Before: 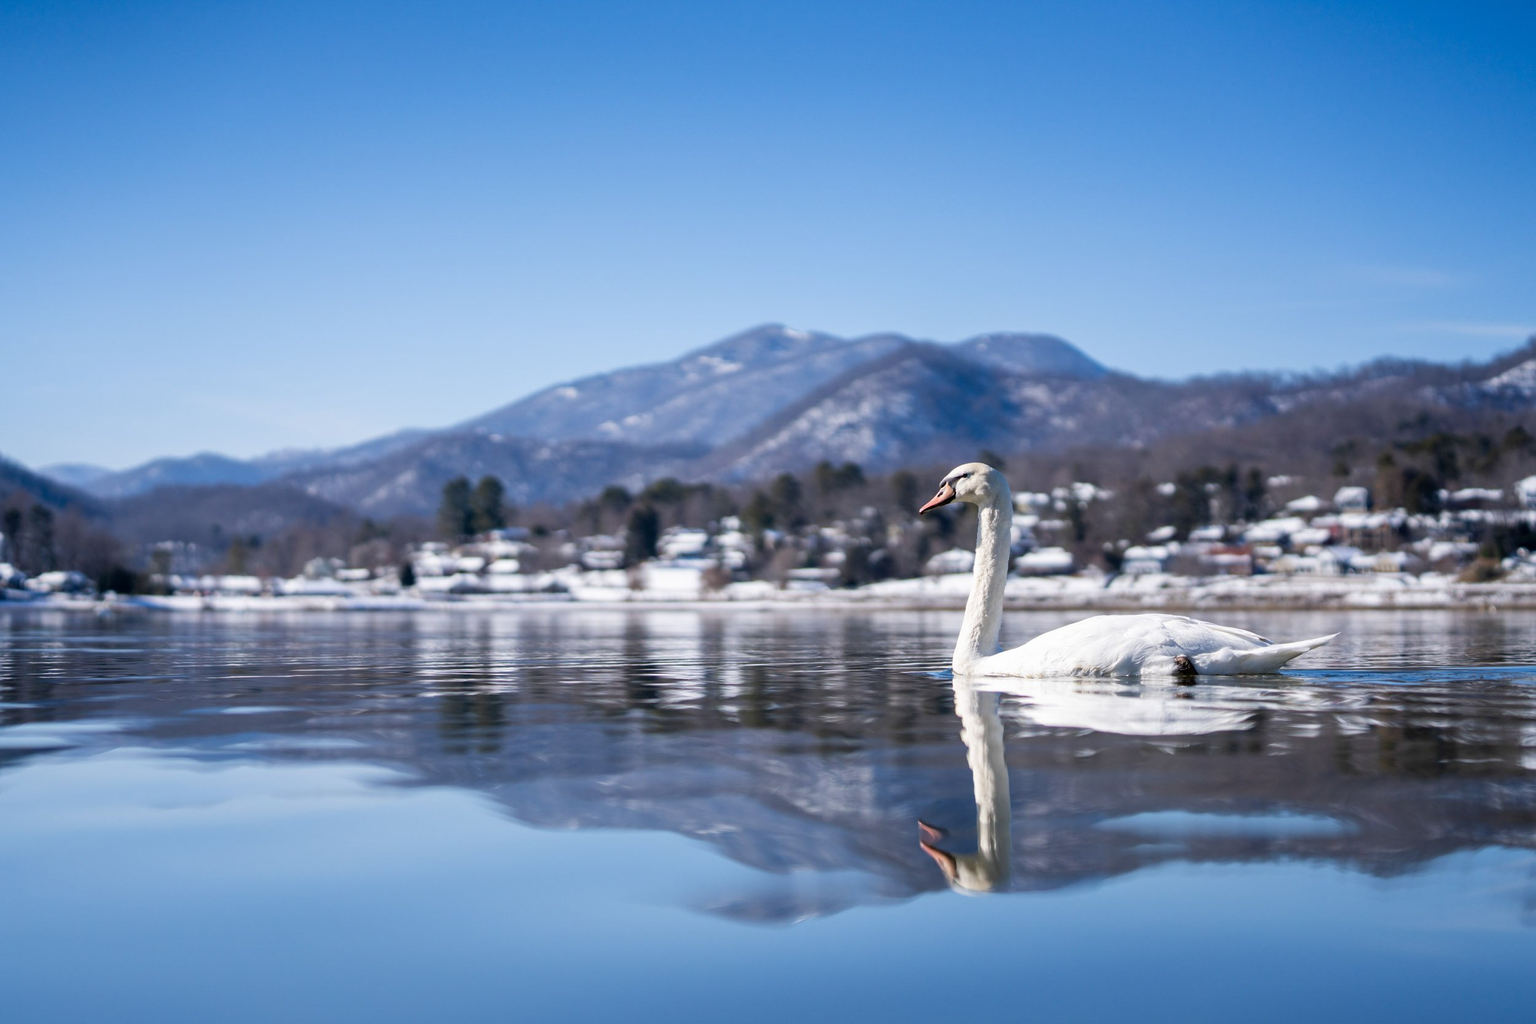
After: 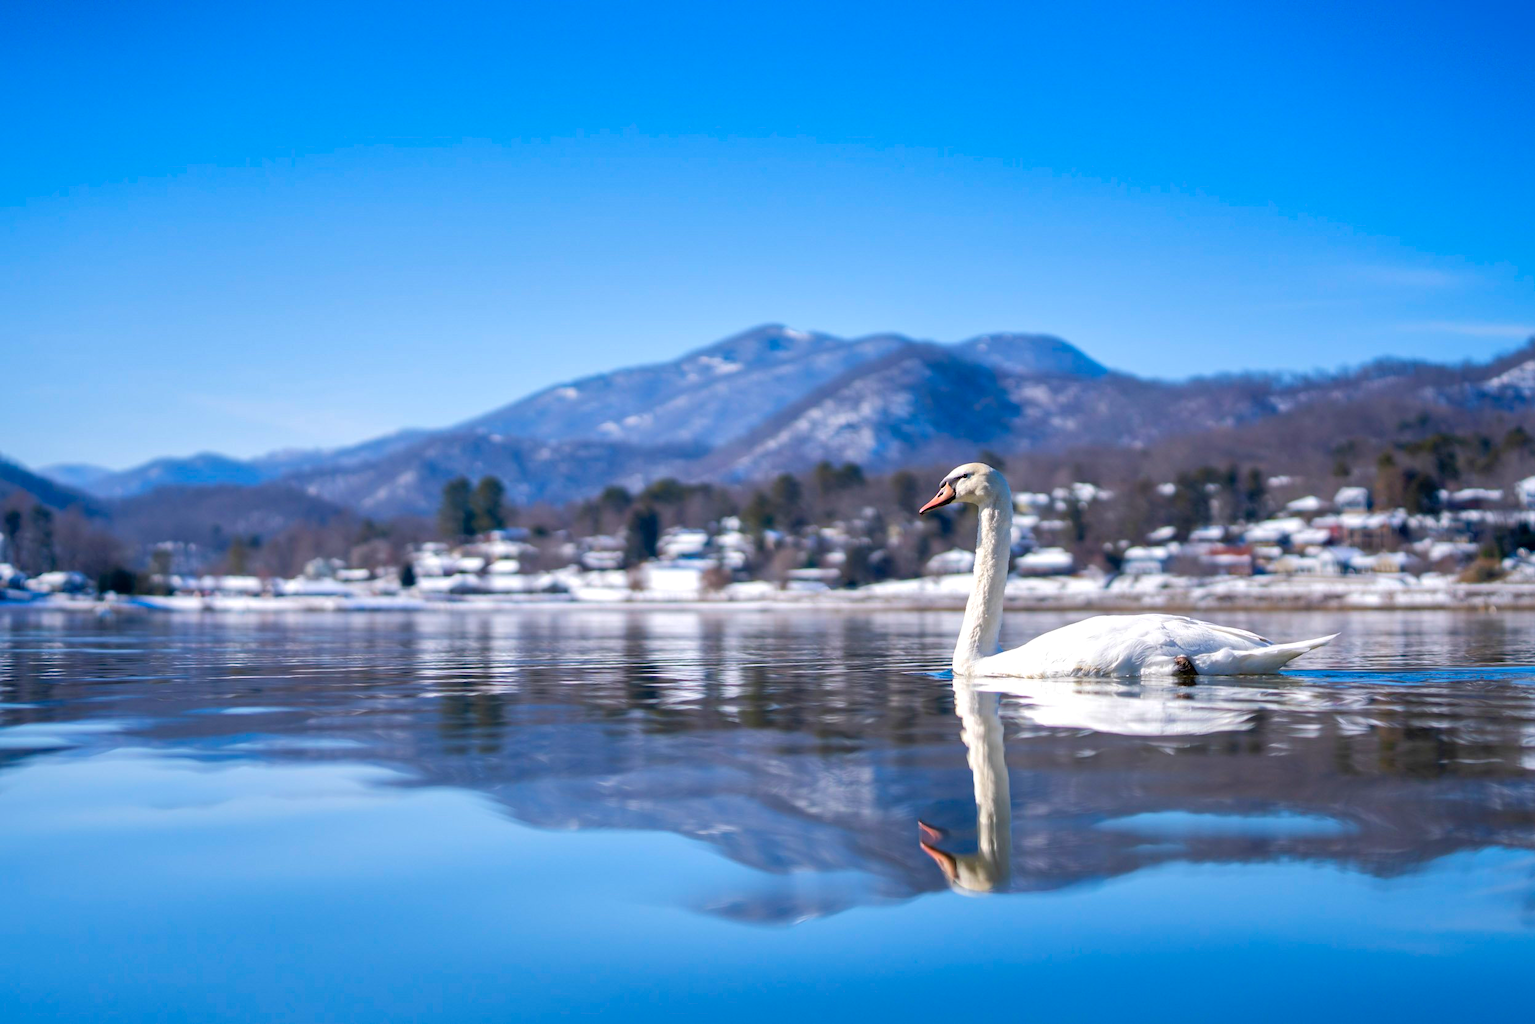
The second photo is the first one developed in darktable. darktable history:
shadows and highlights: on, module defaults
color balance rgb: linear chroma grading › global chroma 15%, perceptual saturation grading › global saturation 30%
tone equalizer: on, module defaults
levels: levels [0, 0.476, 0.951]
